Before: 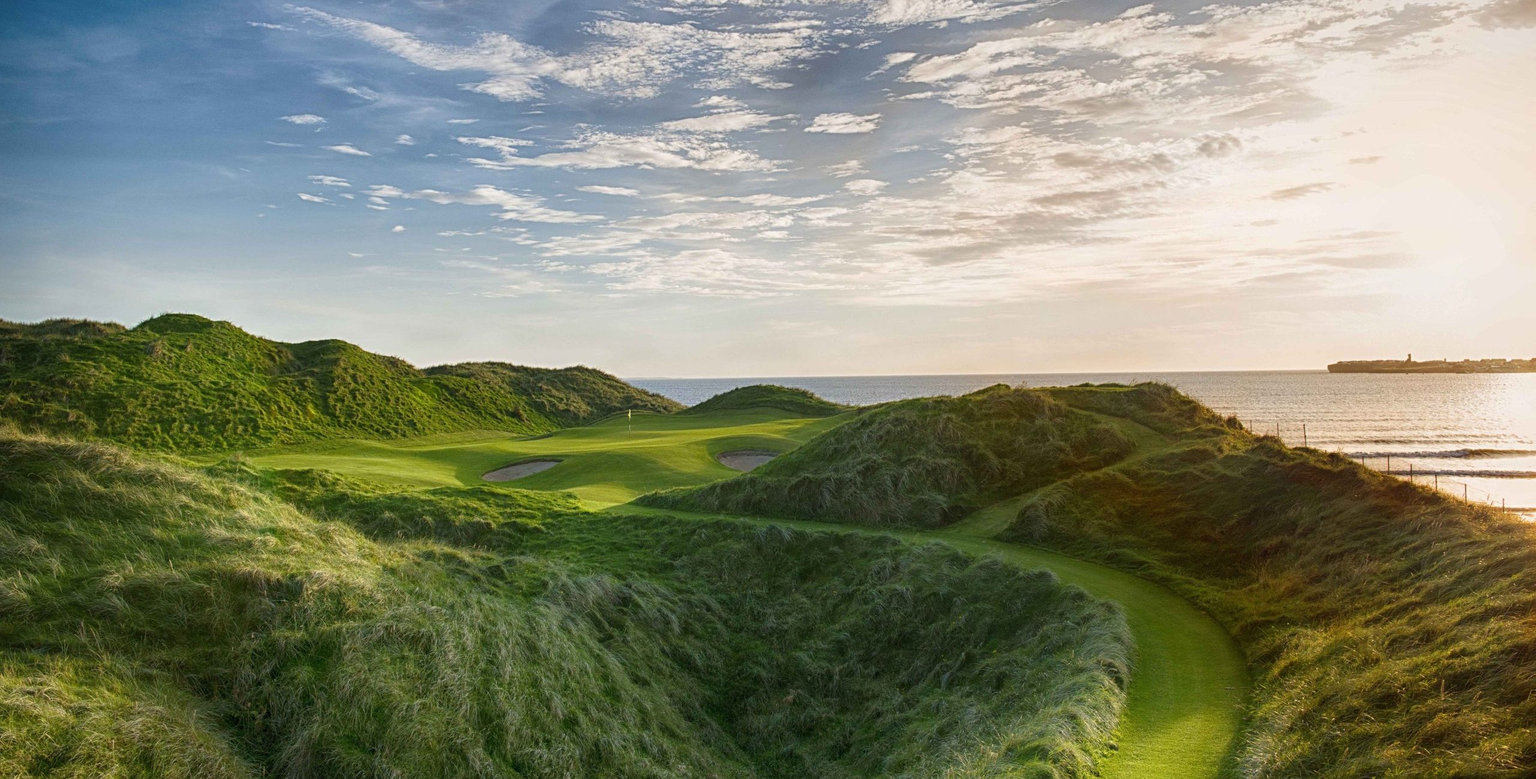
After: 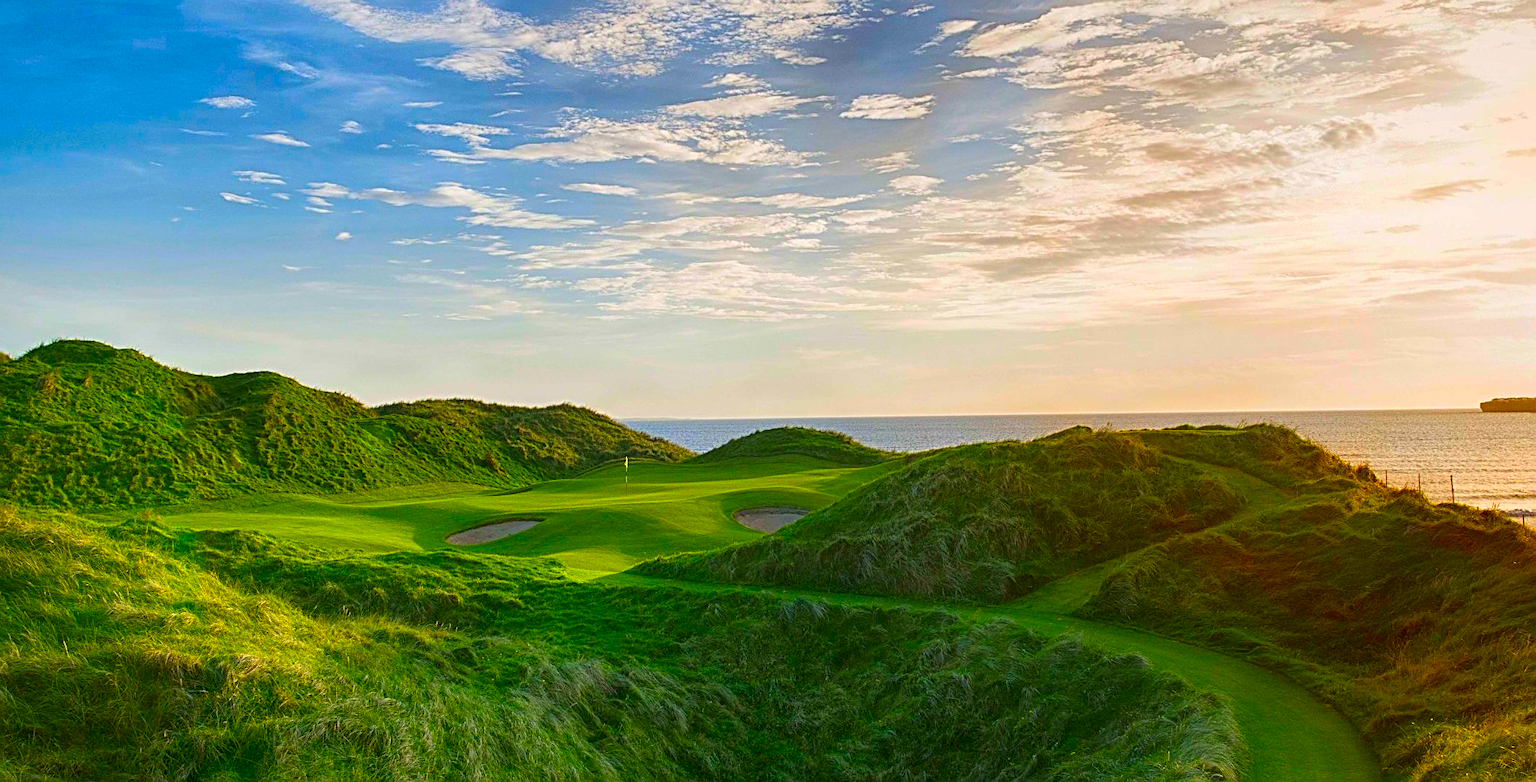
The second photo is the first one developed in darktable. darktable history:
crop and rotate: left 7.668%, top 4.672%, right 10.543%, bottom 13.197%
sharpen: on, module defaults
color correction: highlights b* -0.057, saturation 2.09
